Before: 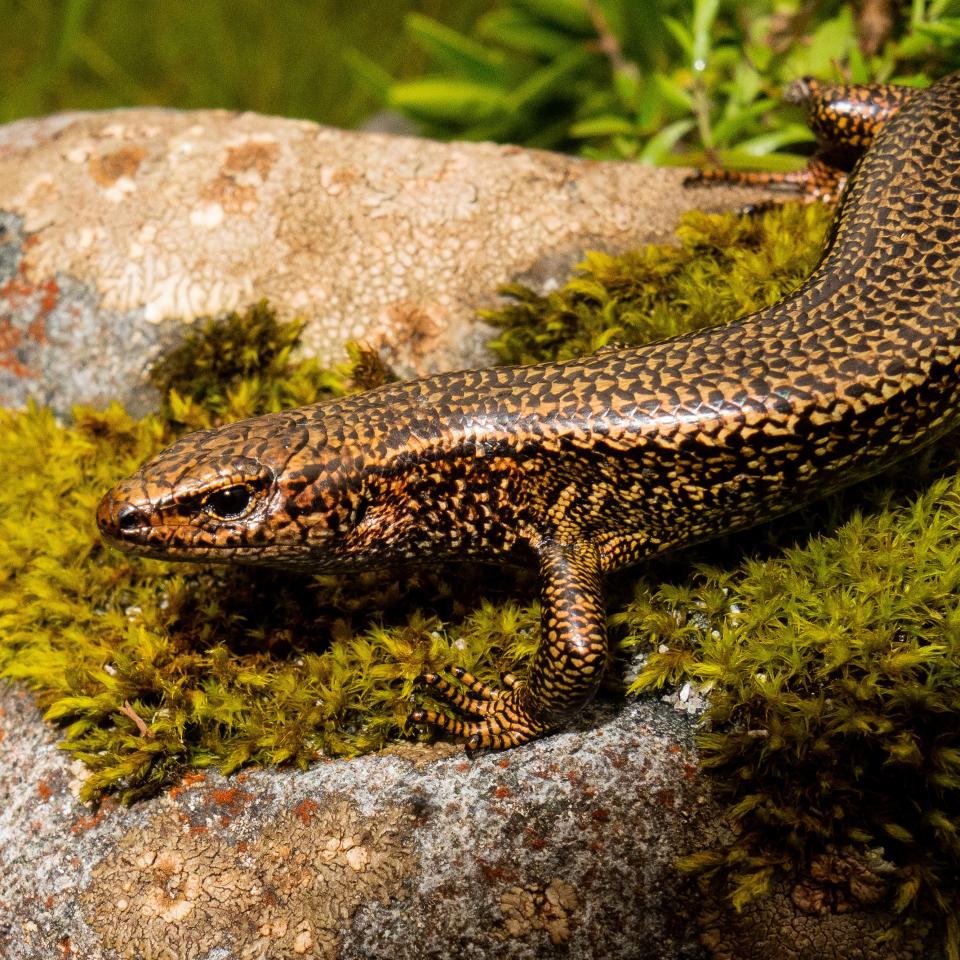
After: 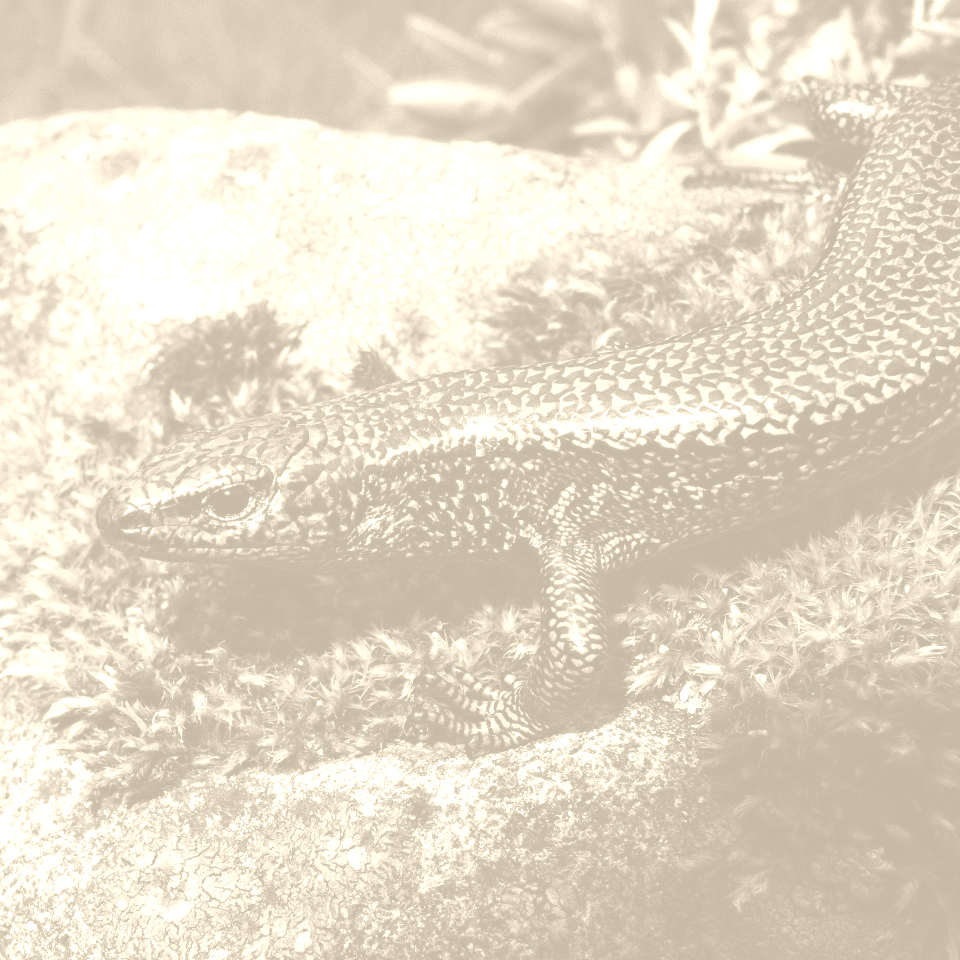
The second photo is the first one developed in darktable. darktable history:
tone curve: curves: ch0 [(0, 0.142) (0.384, 0.314) (0.752, 0.711) (0.991, 0.95)]; ch1 [(0.006, 0.129) (0.346, 0.384) (1, 1)]; ch2 [(0.003, 0.057) (0.261, 0.248) (1, 1)], color space Lab, independent channels
colorize: hue 36°, saturation 71%, lightness 80.79%
color zones: curves: ch0 [(0.002, 0.593) (0.143, 0.417) (0.285, 0.541) (0.455, 0.289) (0.608, 0.327) (0.727, 0.283) (0.869, 0.571) (1, 0.603)]; ch1 [(0, 0) (0.143, 0) (0.286, 0) (0.429, 0) (0.571, 0) (0.714, 0) (0.857, 0)]
